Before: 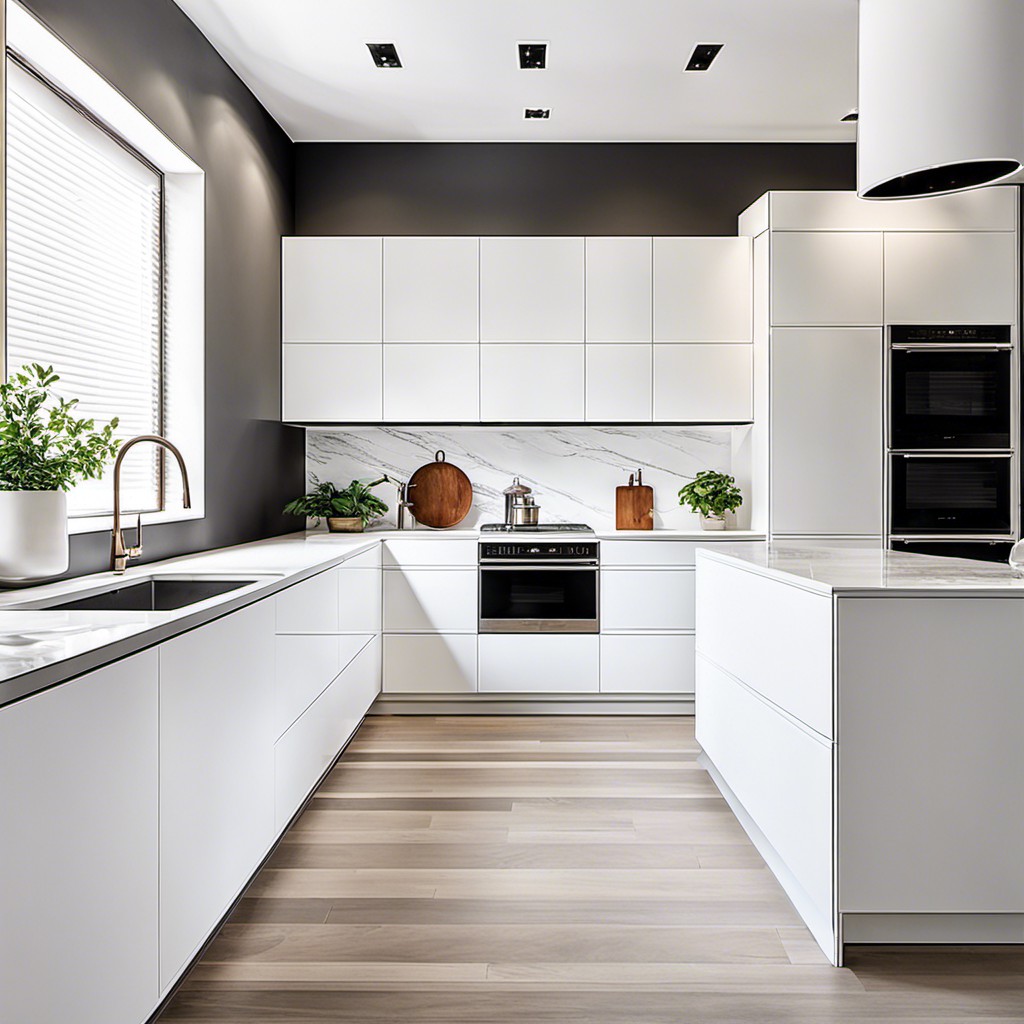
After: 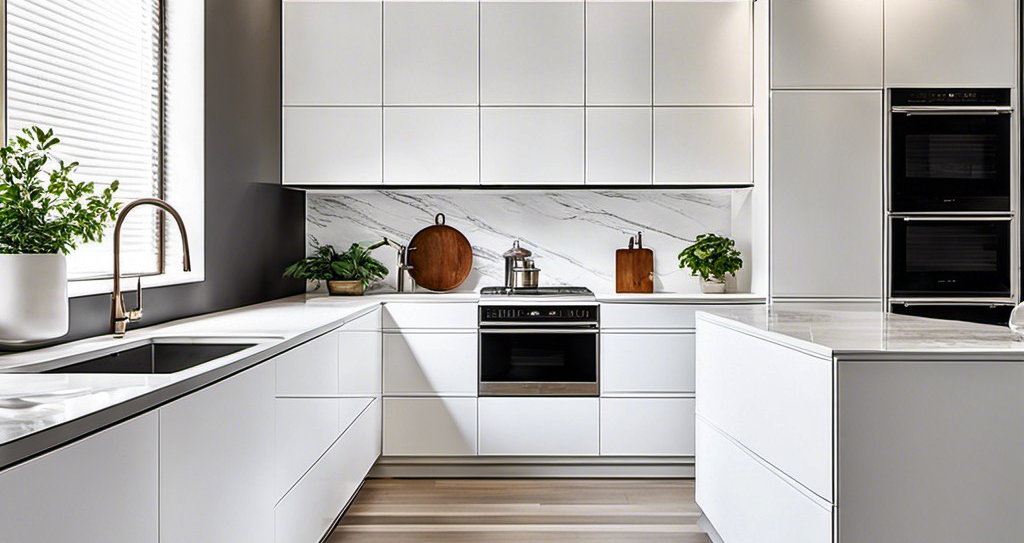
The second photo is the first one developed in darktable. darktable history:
crop and rotate: top 23.176%, bottom 23.774%
exposure: black level correction 0, exposure 0 EV, compensate exposure bias true, compensate highlight preservation false
shadows and highlights: shadows 6.28, highlights color adjustment 53.02%, soften with gaussian
